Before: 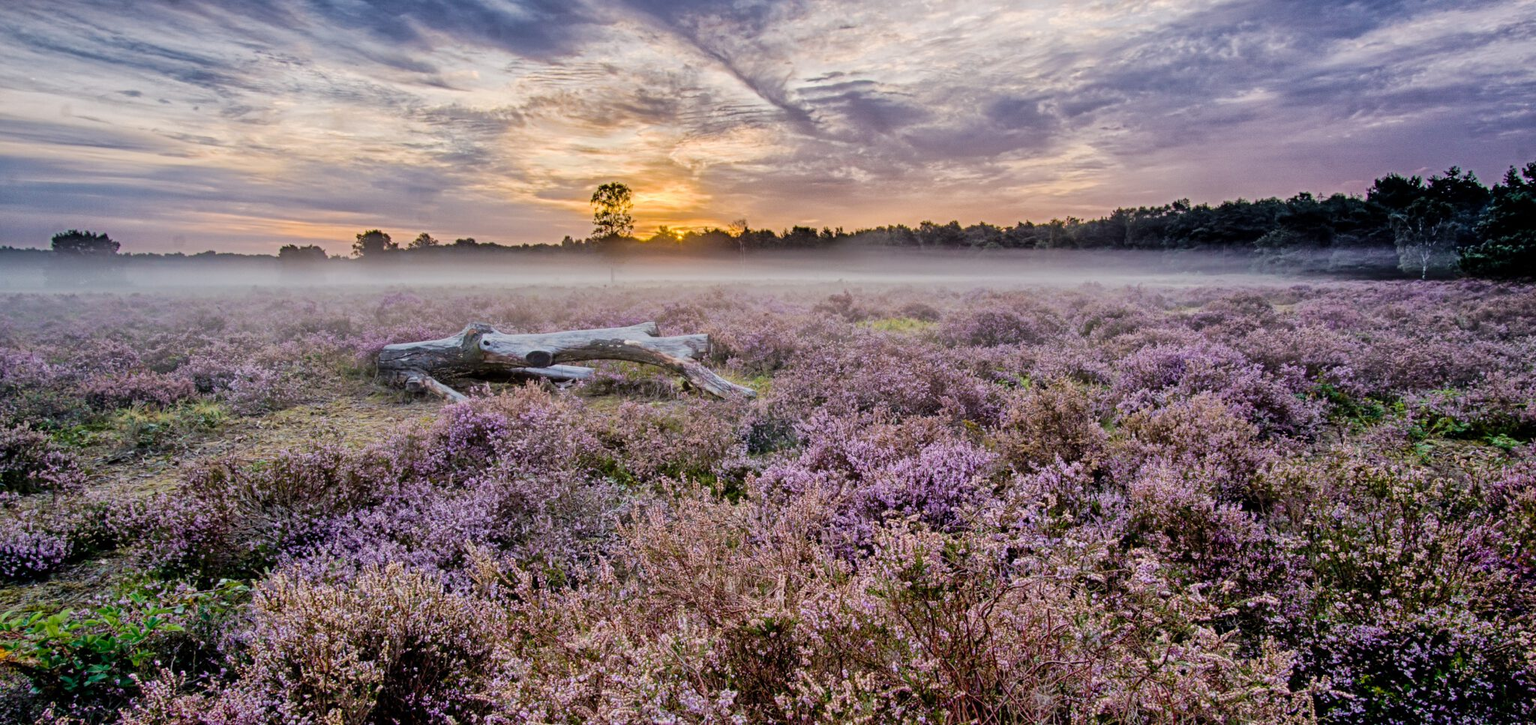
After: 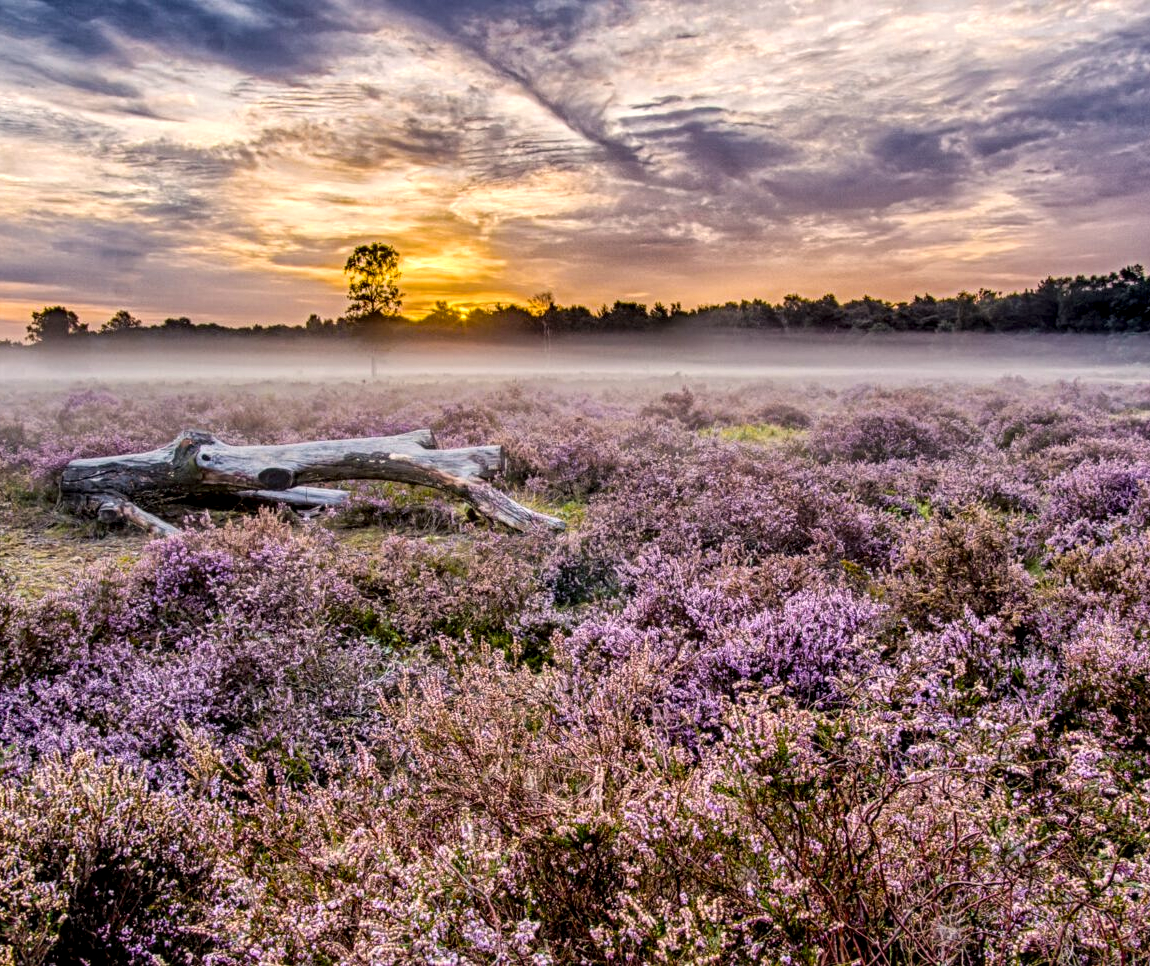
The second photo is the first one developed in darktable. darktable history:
crop: left 21.67%, right 22.148%, bottom 0.01%
color correction: highlights b* -0.048, saturation 0.843
color balance rgb: power › chroma 0.223%, power › hue 63.01°, highlights gain › chroma 1.349%, highlights gain › hue 56.91°, global offset › luminance 0.705%, perceptual saturation grading › global saturation 35.607%, global vibrance 20%
local contrast: highlights 60%, shadows 62%, detail 160%
